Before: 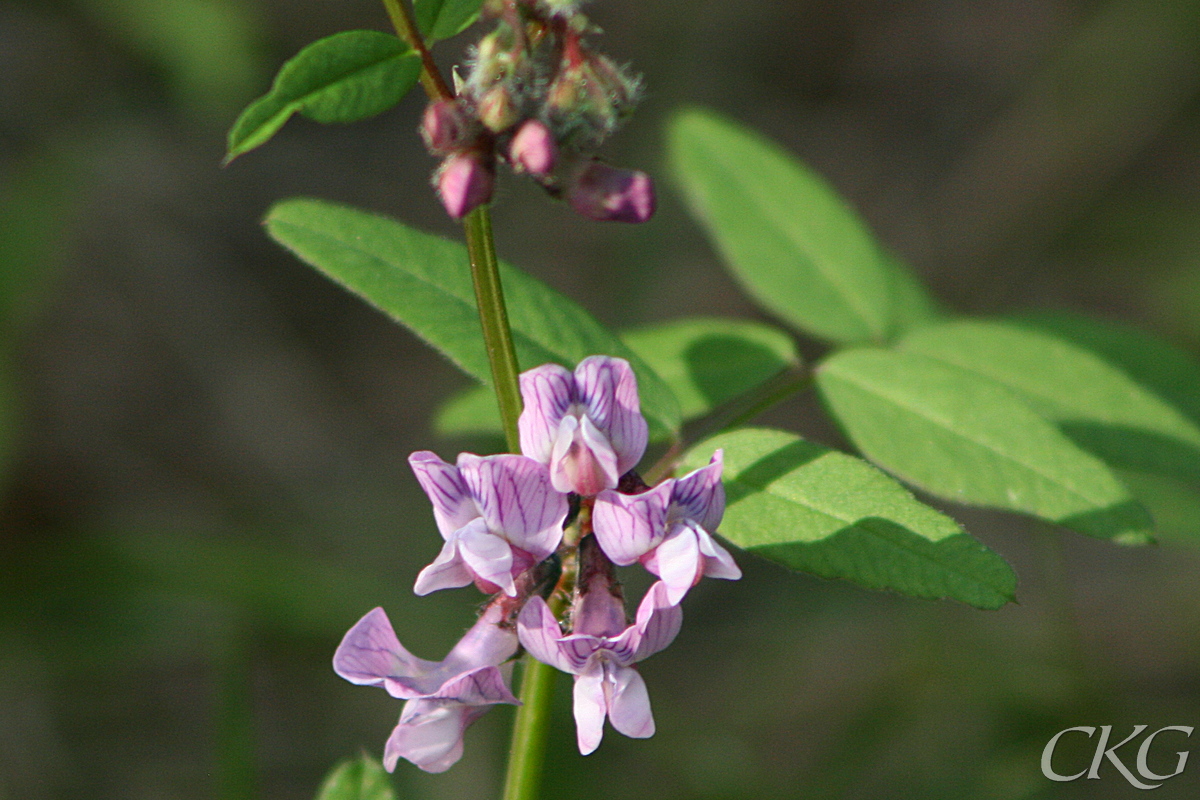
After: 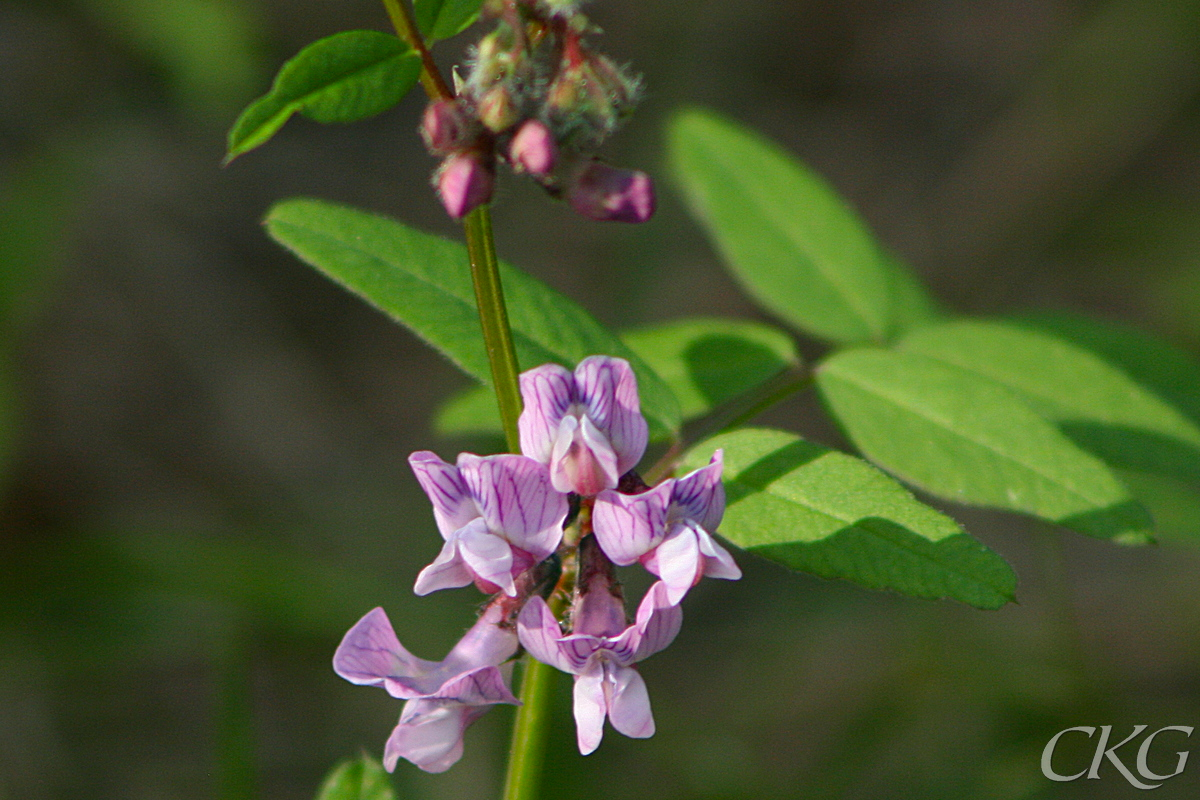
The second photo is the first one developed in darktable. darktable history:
base curve: curves: ch0 [(0, 0) (0.74, 0.67) (1, 1)]
color balance rgb: power › hue 73.22°, linear chroma grading › global chroma 15.623%, perceptual saturation grading › global saturation 0.477%
